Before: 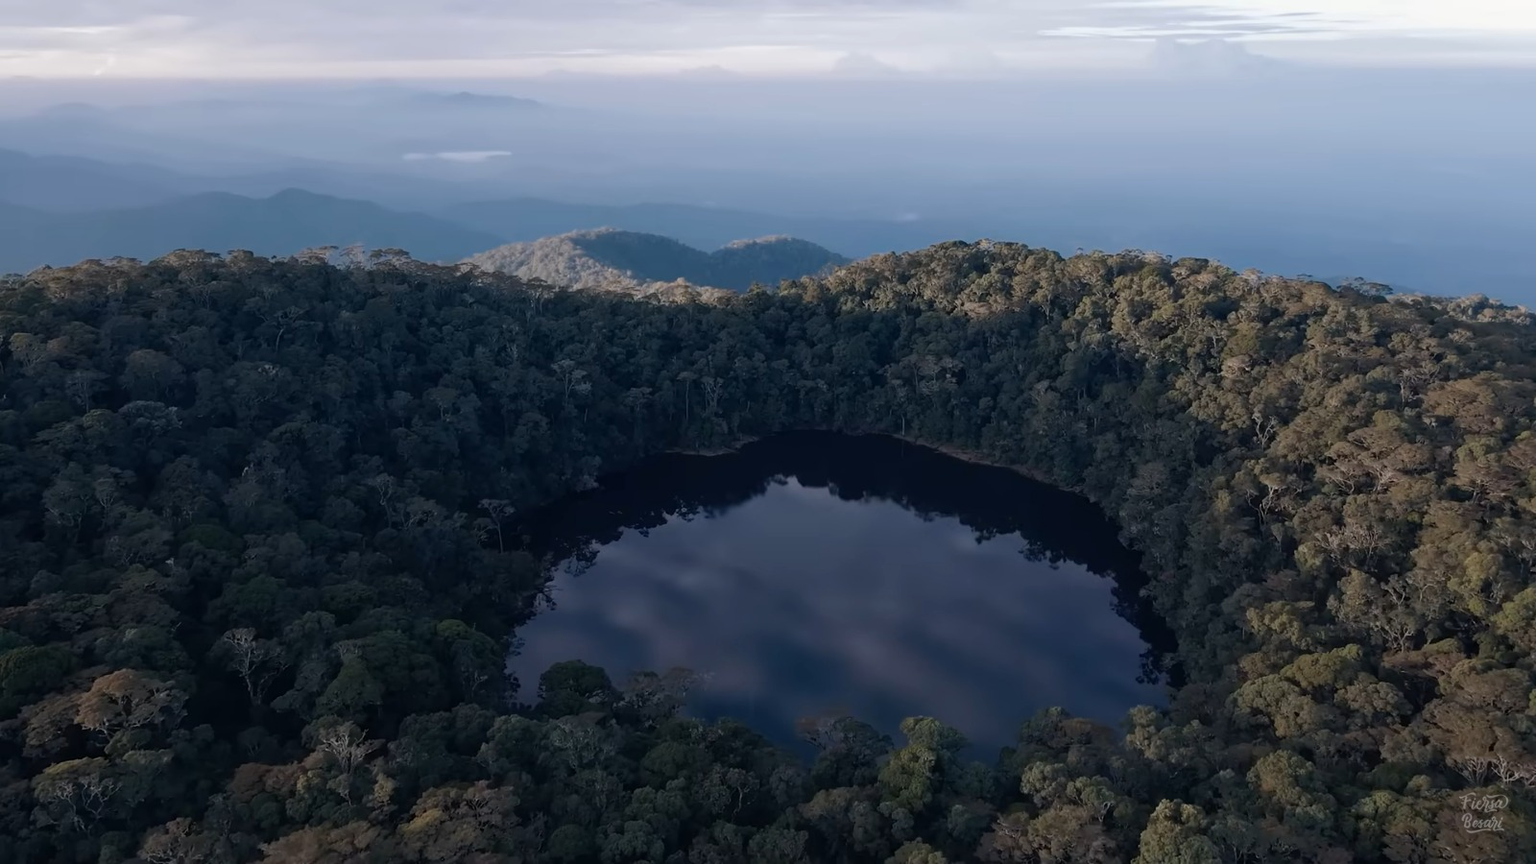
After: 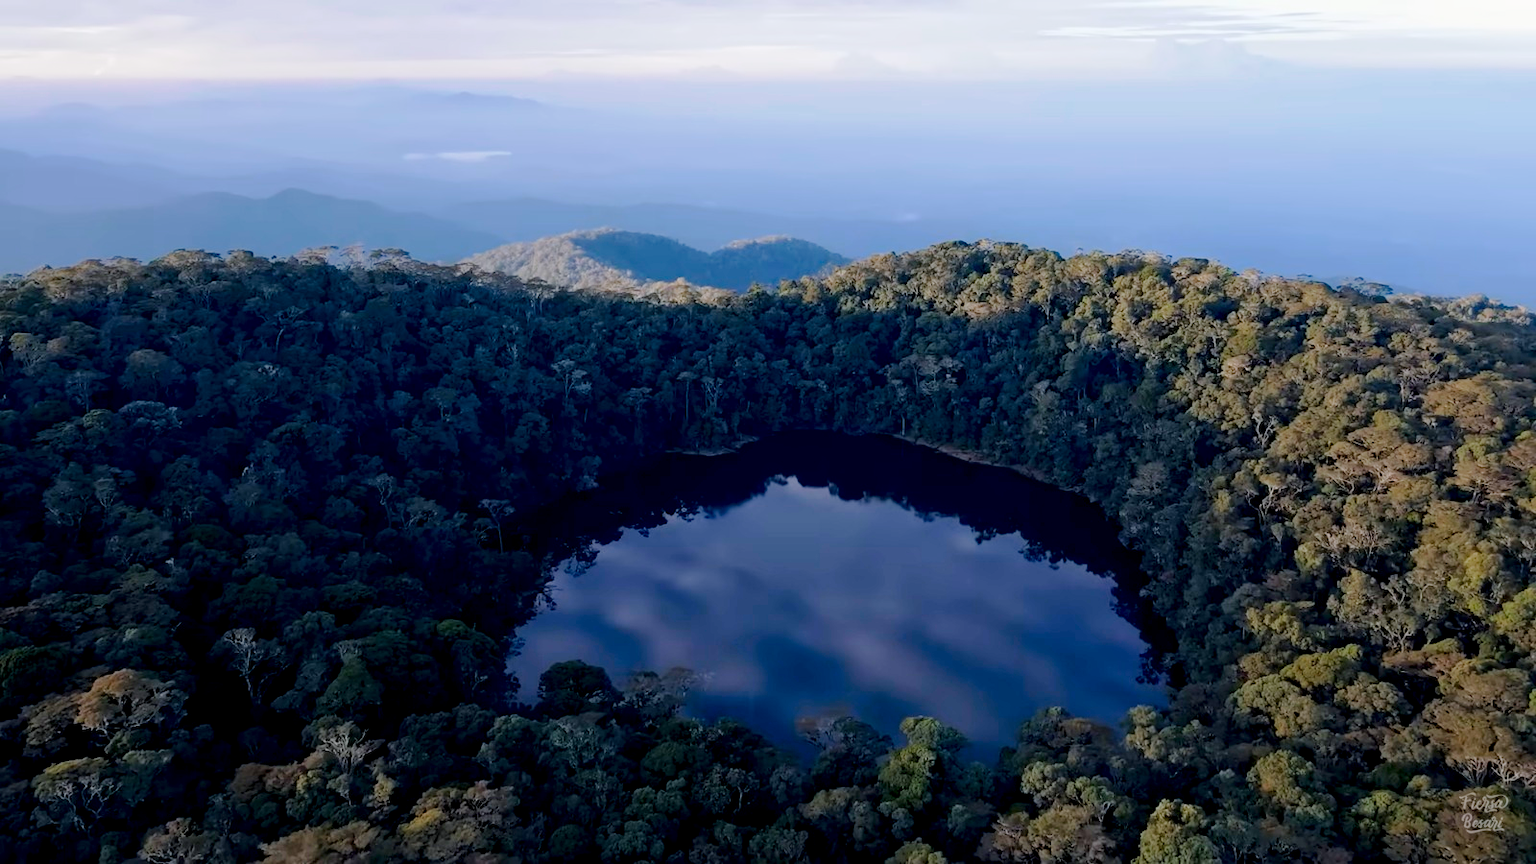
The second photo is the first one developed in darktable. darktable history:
tone curve: curves: ch0 [(0, 0) (0.003, 0.004) (0.011, 0.015) (0.025, 0.033) (0.044, 0.058) (0.069, 0.091) (0.1, 0.131) (0.136, 0.178) (0.177, 0.232) (0.224, 0.294) (0.277, 0.362) (0.335, 0.434) (0.399, 0.512) (0.468, 0.582) (0.543, 0.646) (0.623, 0.713) (0.709, 0.783) (0.801, 0.876) (0.898, 0.938) (1, 1)], preserve colors none
color look up table: target L [65.64, 47.12, 33.68, 100, 80.65, 75.32, 66.85, 58.37, 56.53, 42.89, 41.3, 27.21, 70.94, 58.8, 50.04, 50.72, 35.27, 25.1, 23.71, 6.125, 63.73, 48.54, 42.16, 26.97, 0 ×25], target a [-30.43, -51.52, -16.52, -0.001, 0.223, 7.253, 26.92, 26.9, 50.37, -0.429, 65.92, 19.58, -0.142, -0.288, 15.41, 65.25, 18.73, 36.78, 33.49, -0.037, -41.12, -23.02, -0.212, -1.065, 0 ×25], target b [69.56, 43.7, 33.73, 0.013, 1.064, 84.37, 76.83, 23.14, 67.81, 0.136, 40.05, 25.82, -1.186, -1.475, -37.14, -25.05, -68.36, -29.21, -81.97, -0.204, -3.574, -39.86, -37.37, -0.69, 0 ×25], num patches 24
